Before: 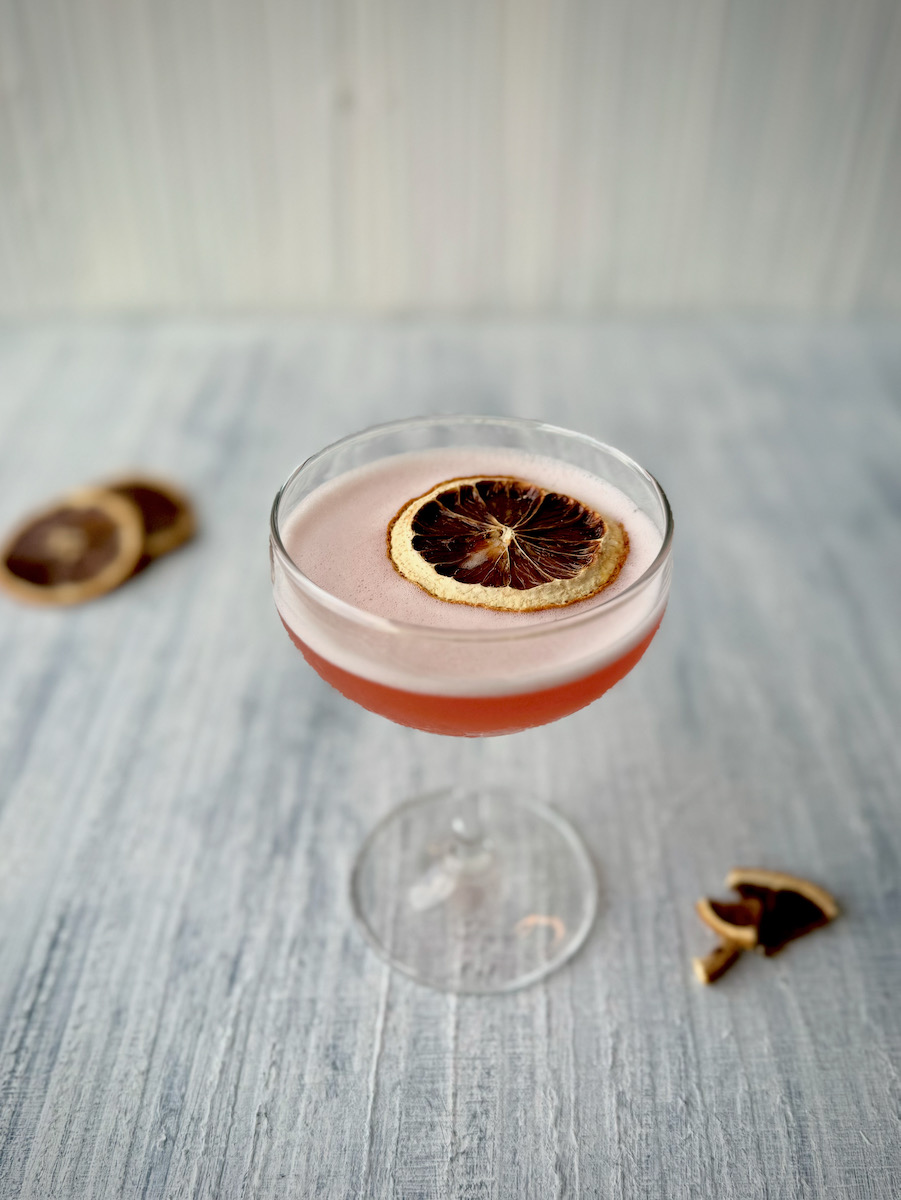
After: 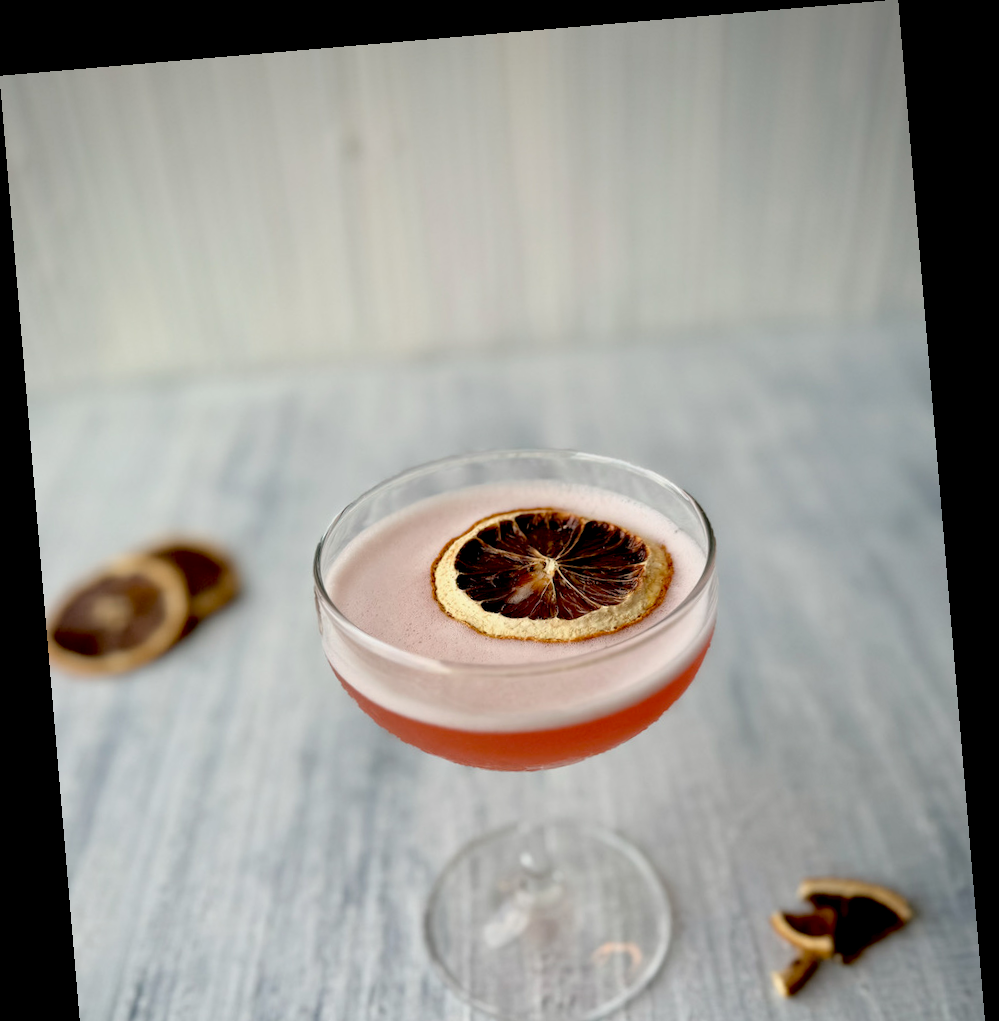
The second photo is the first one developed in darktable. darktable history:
crop: bottom 19.644%
rotate and perspective: rotation -4.86°, automatic cropping off
white balance: emerald 1
